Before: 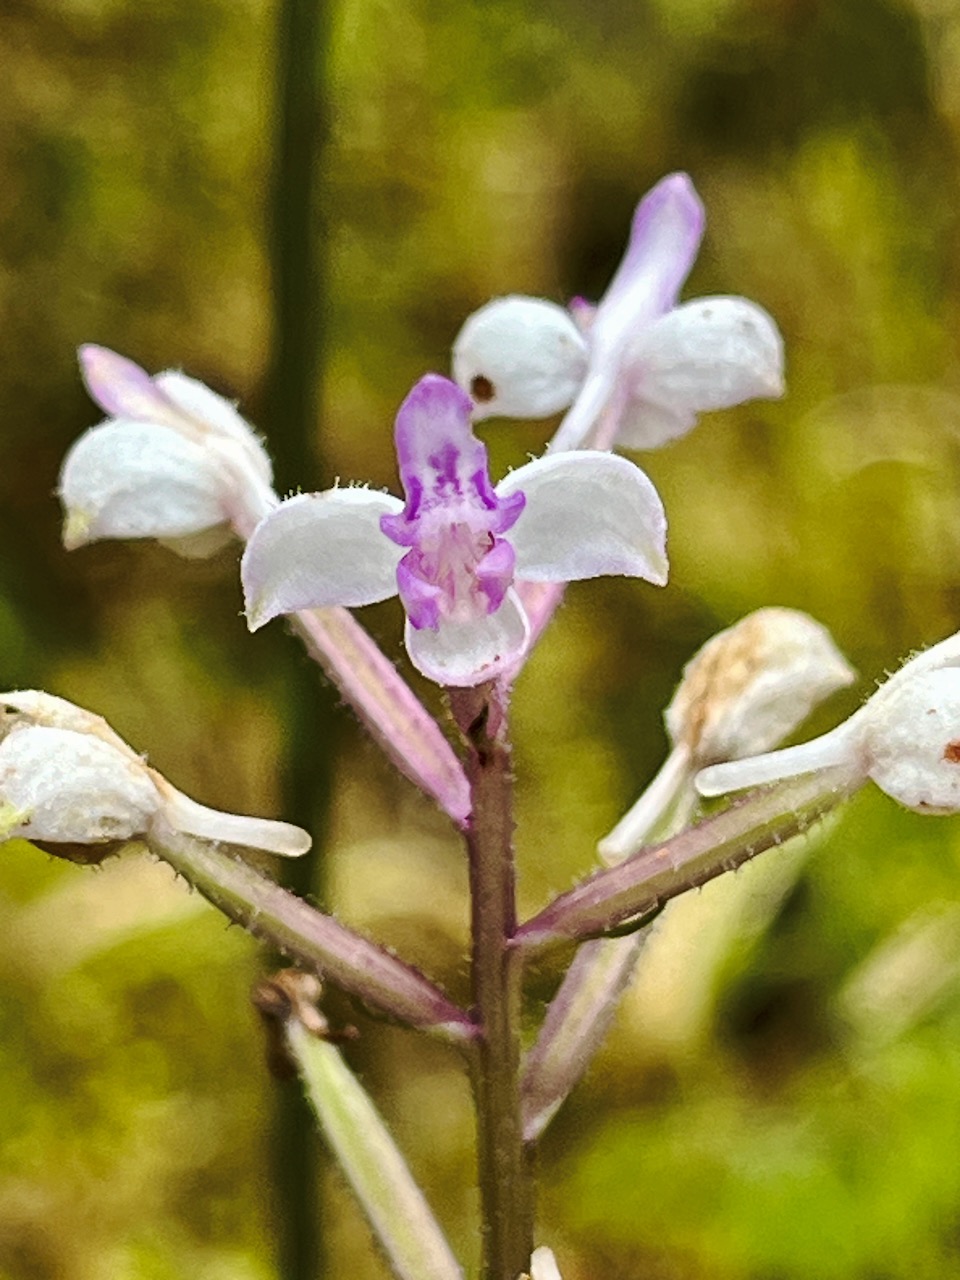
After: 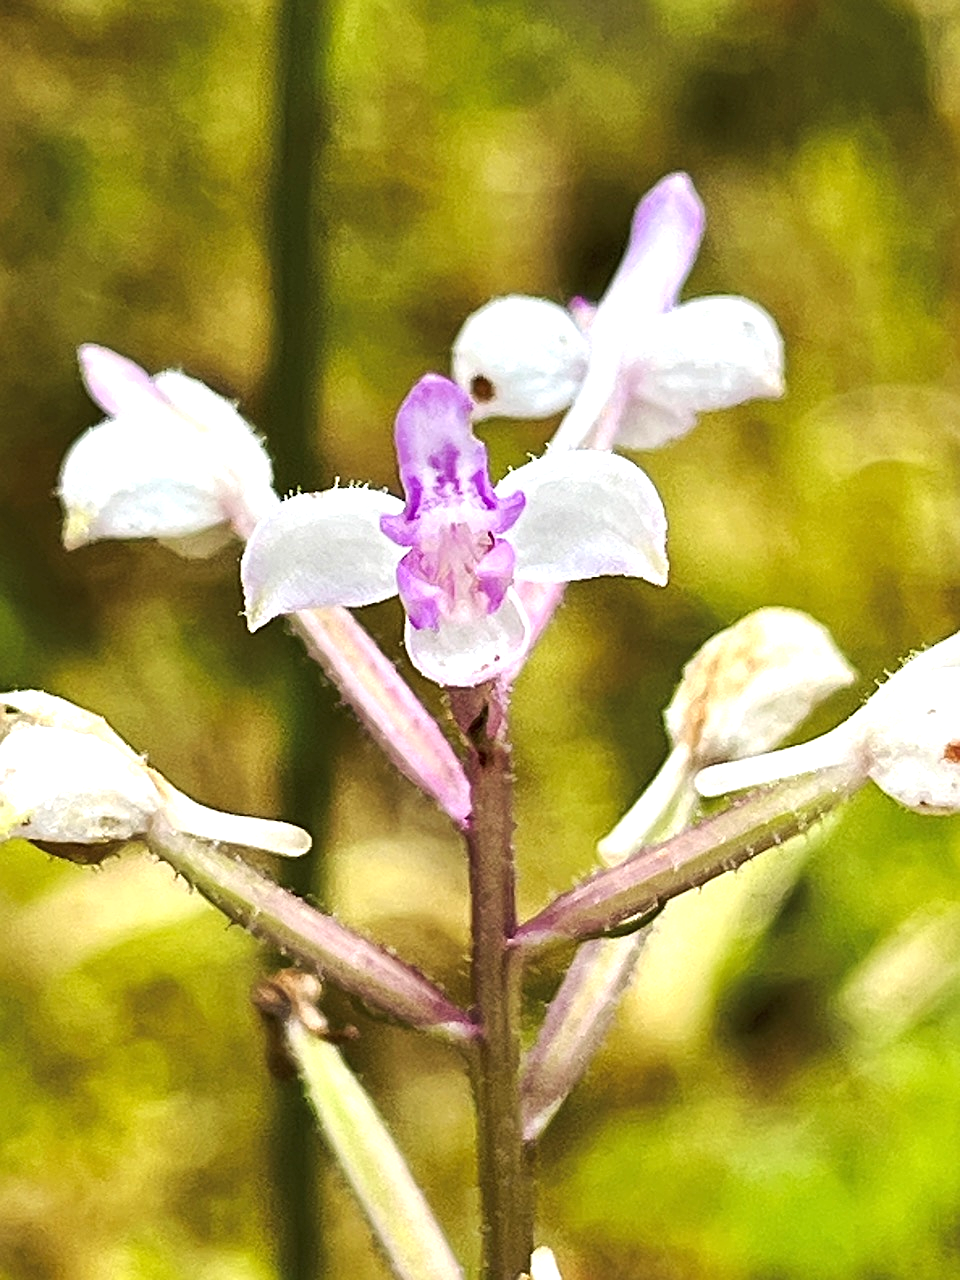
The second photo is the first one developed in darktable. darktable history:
exposure: black level correction 0, exposure 0.702 EV, compensate exposure bias true, compensate highlight preservation false
sharpen: on, module defaults
